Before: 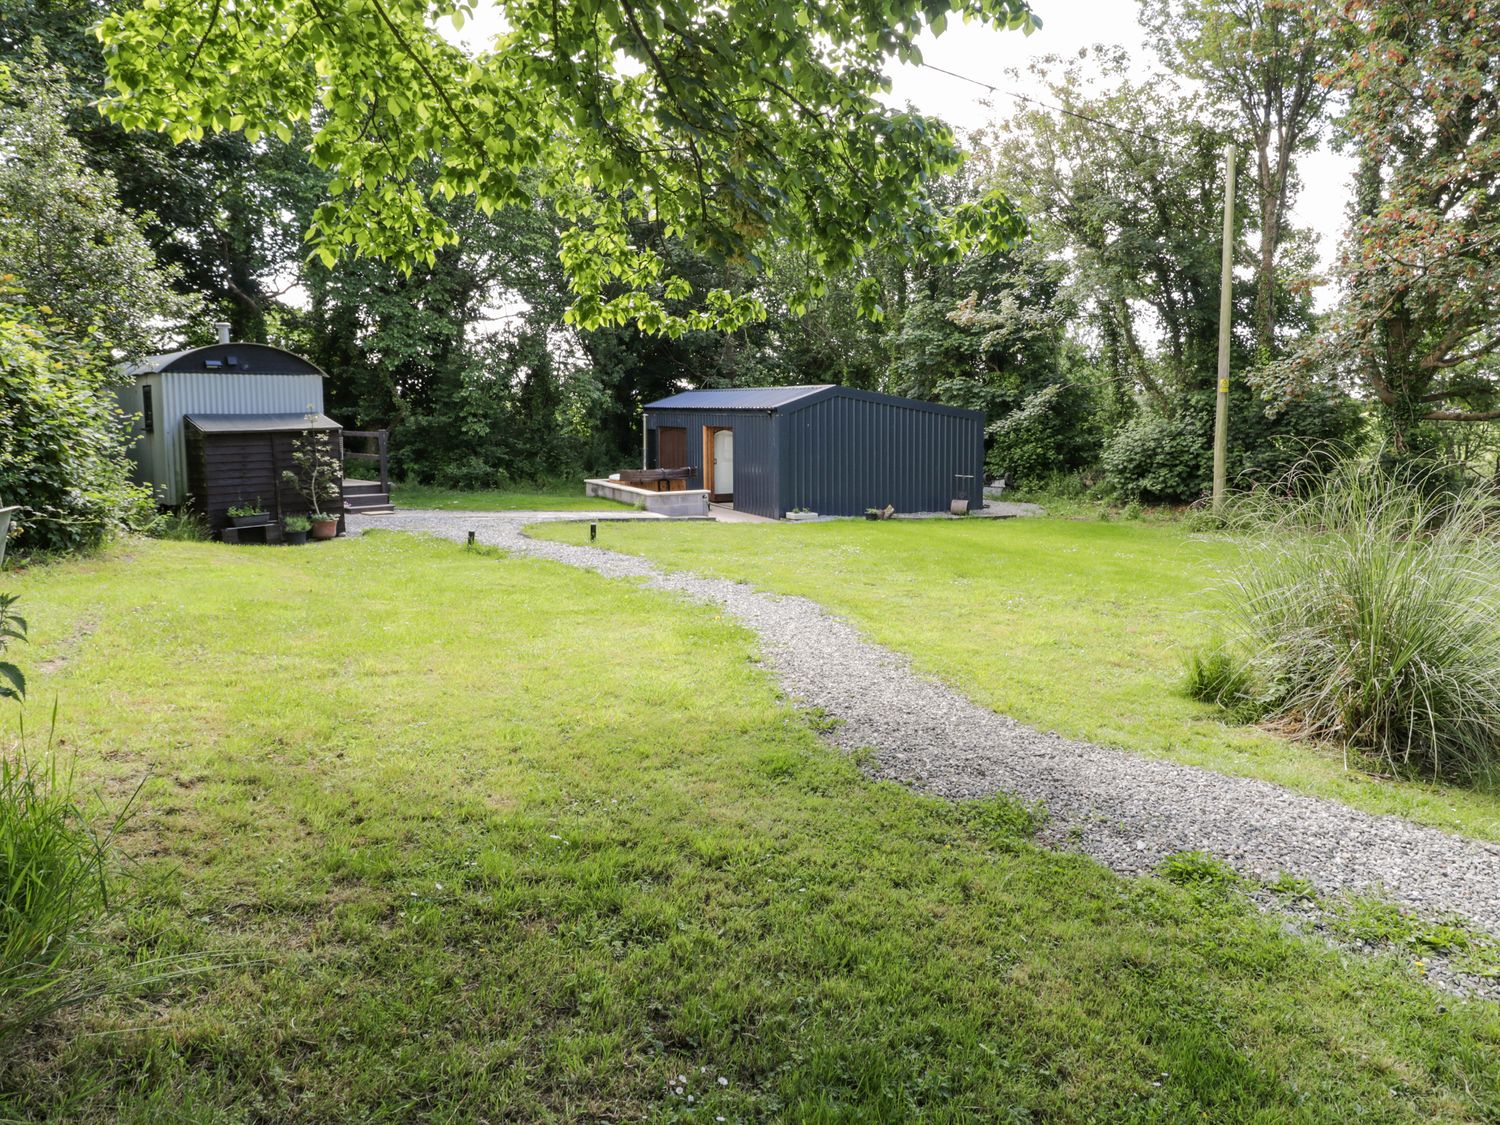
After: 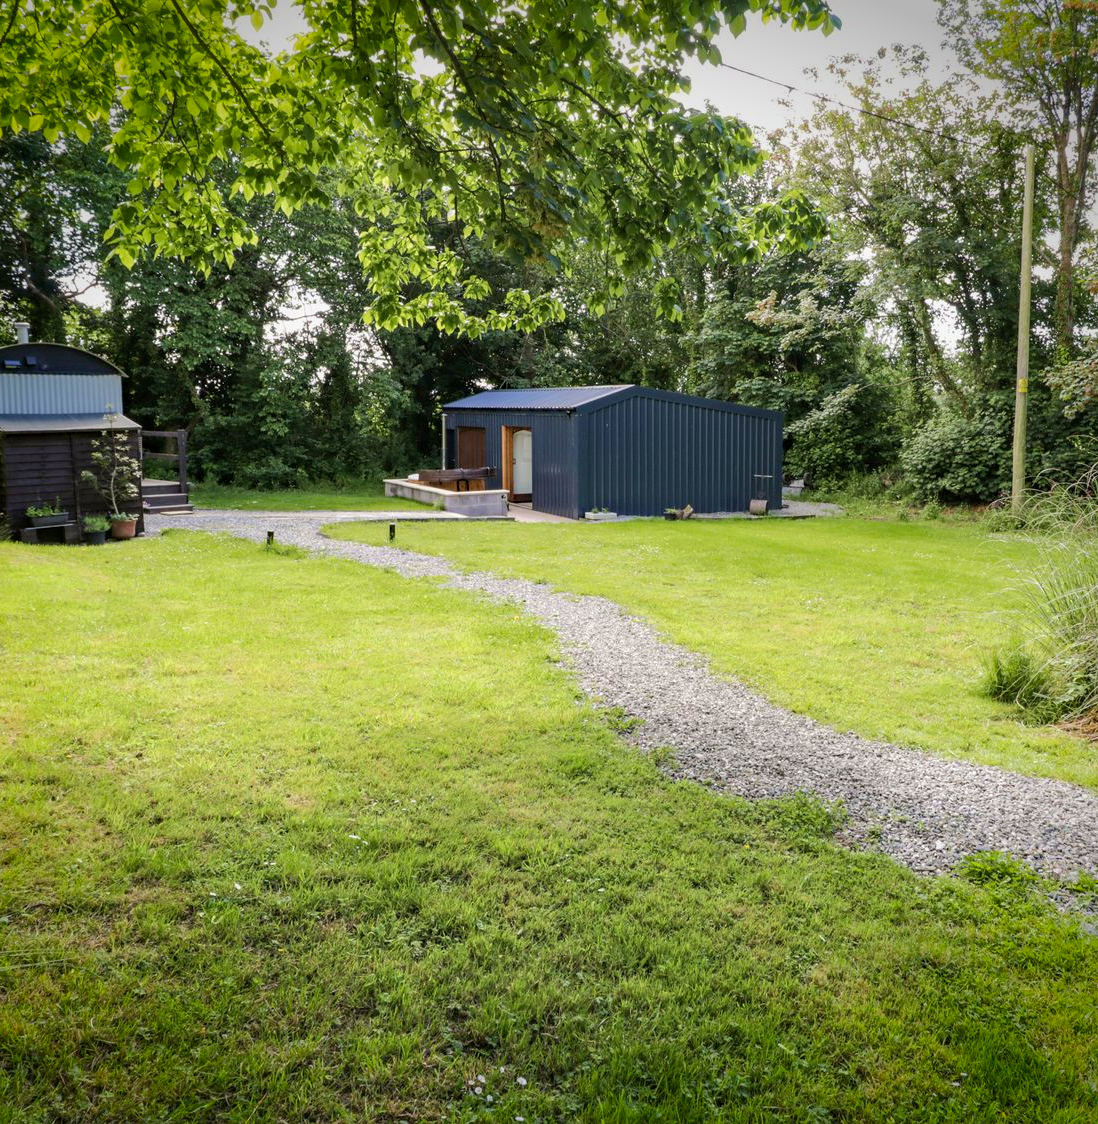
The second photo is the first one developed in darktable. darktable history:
color balance rgb: on, module defaults
graduated density: rotation 5.63°, offset 76.9
vignetting: fall-off start 88.53%, fall-off radius 44.2%, saturation 0.376, width/height ratio 1.161
crop: left 13.443%, right 13.31%
exposure: black level correction 0.001, exposure 0.5 EV, compensate exposure bias true, compensate highlight preservation false
velvia: on, module defaults
haze removal: compatibility mode true, adaptive false
